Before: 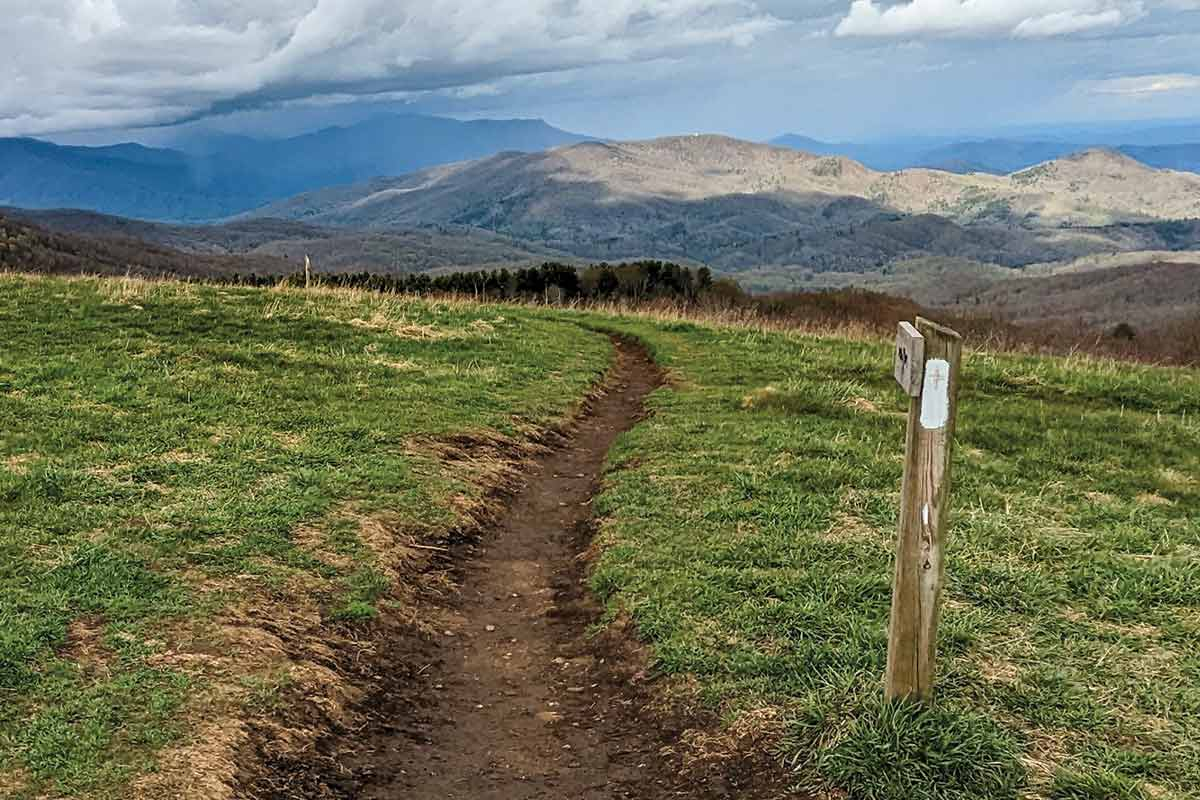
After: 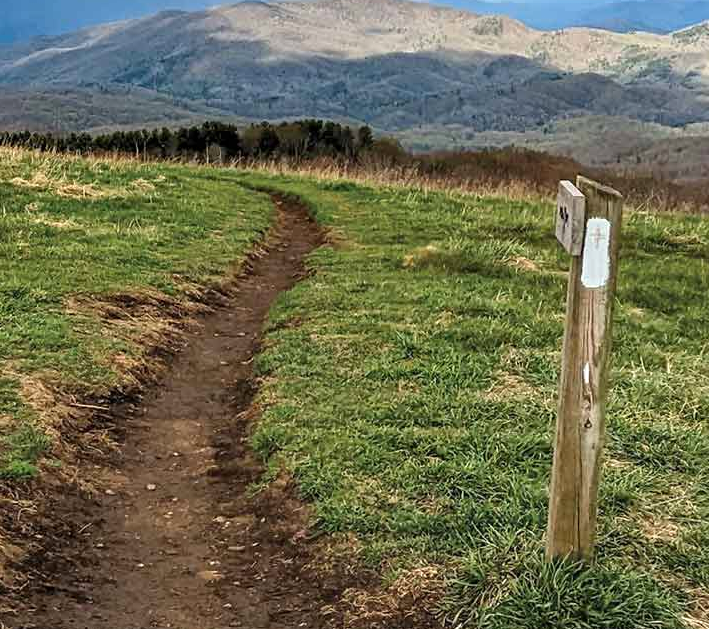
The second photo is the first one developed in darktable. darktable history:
crop and rotate: left 28.256%, top 17.734%, right 12.656%, bottom 3.573%
exposure: exposure 0.2 EV, compensate highlight preservation false
